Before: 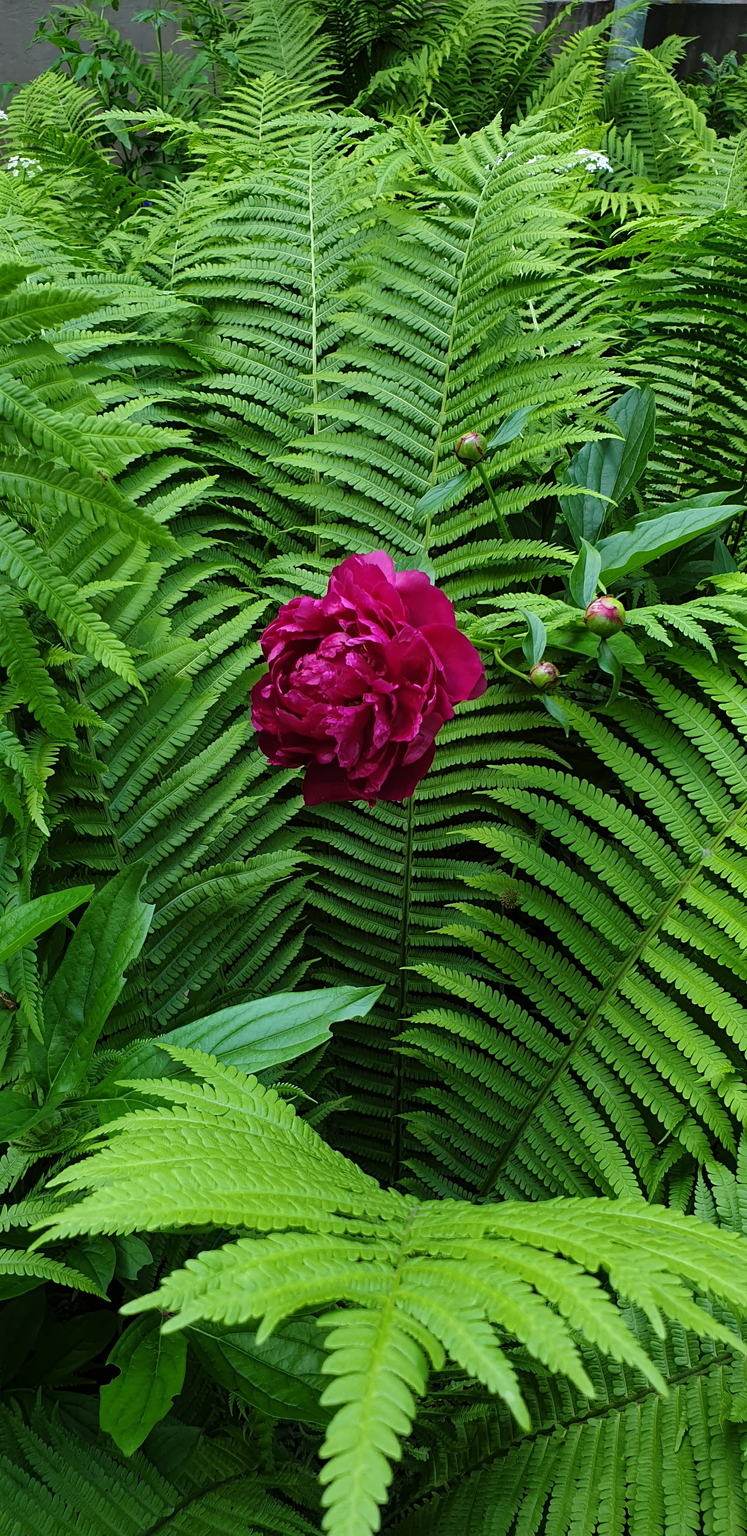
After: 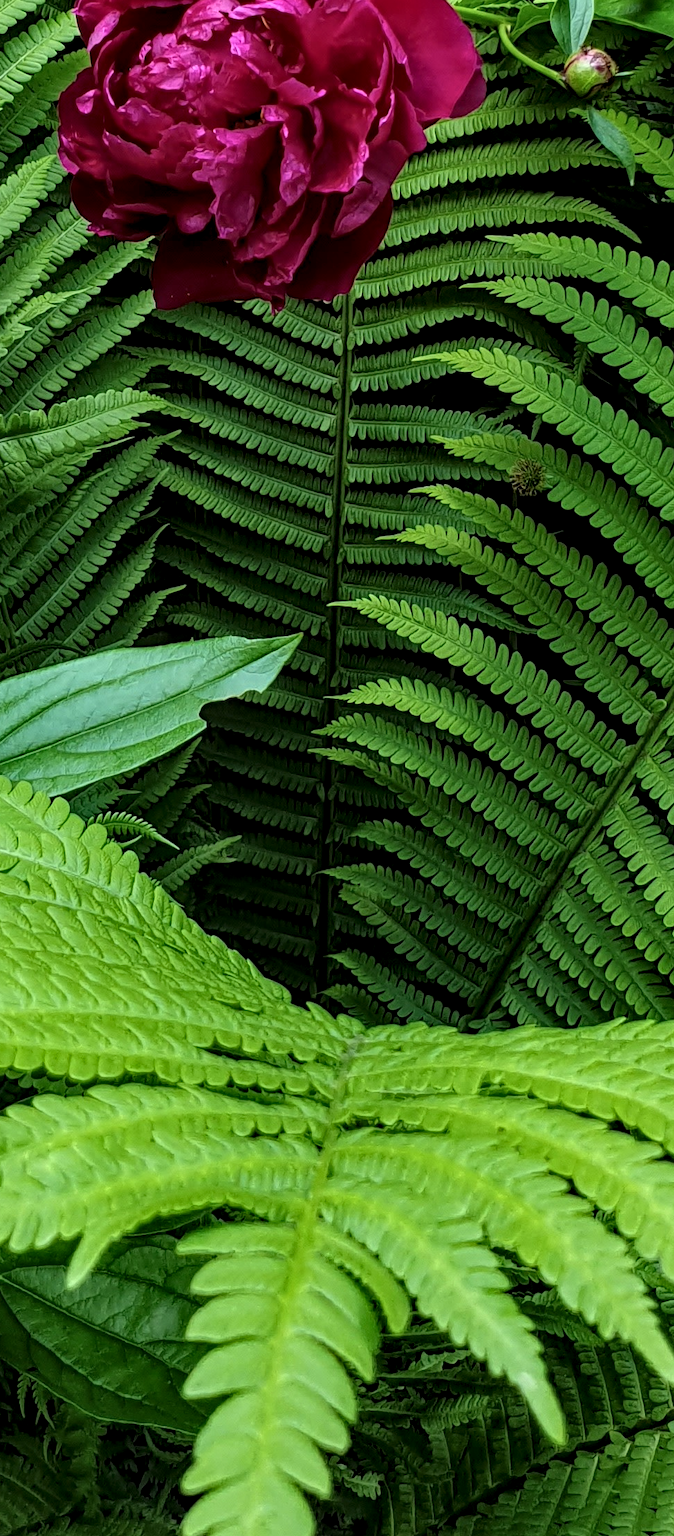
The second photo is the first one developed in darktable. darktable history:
crop: left 29.381%, top 41.382%, right 20.84%, bottom 3.517%
local contrast: detail 150%
